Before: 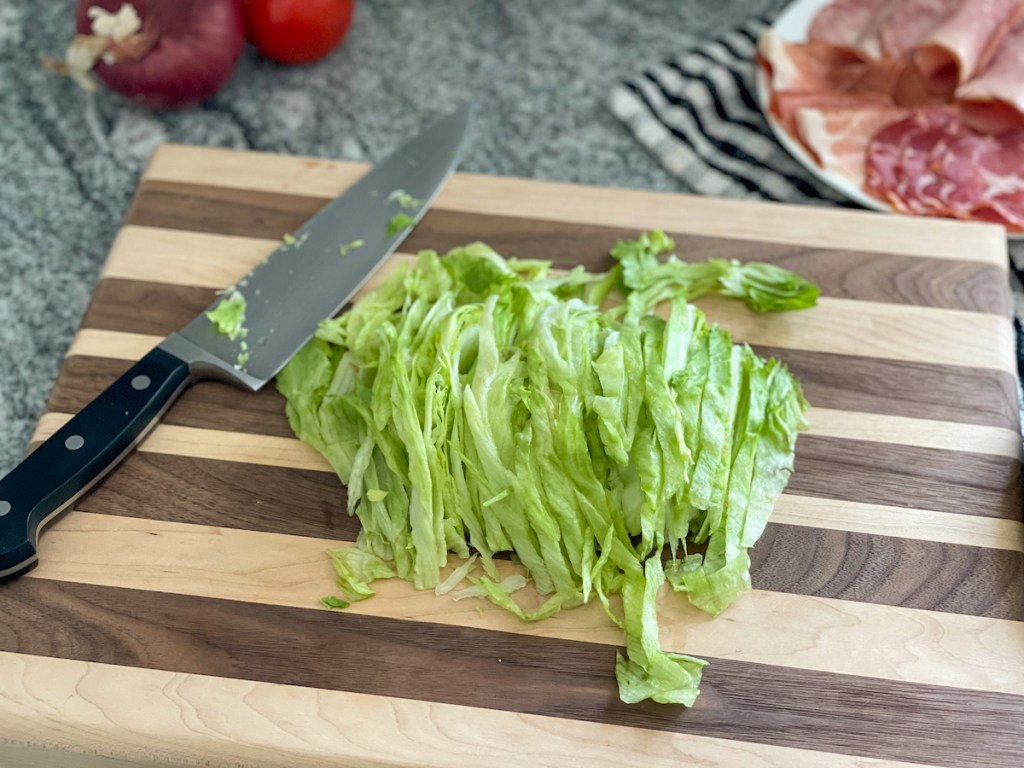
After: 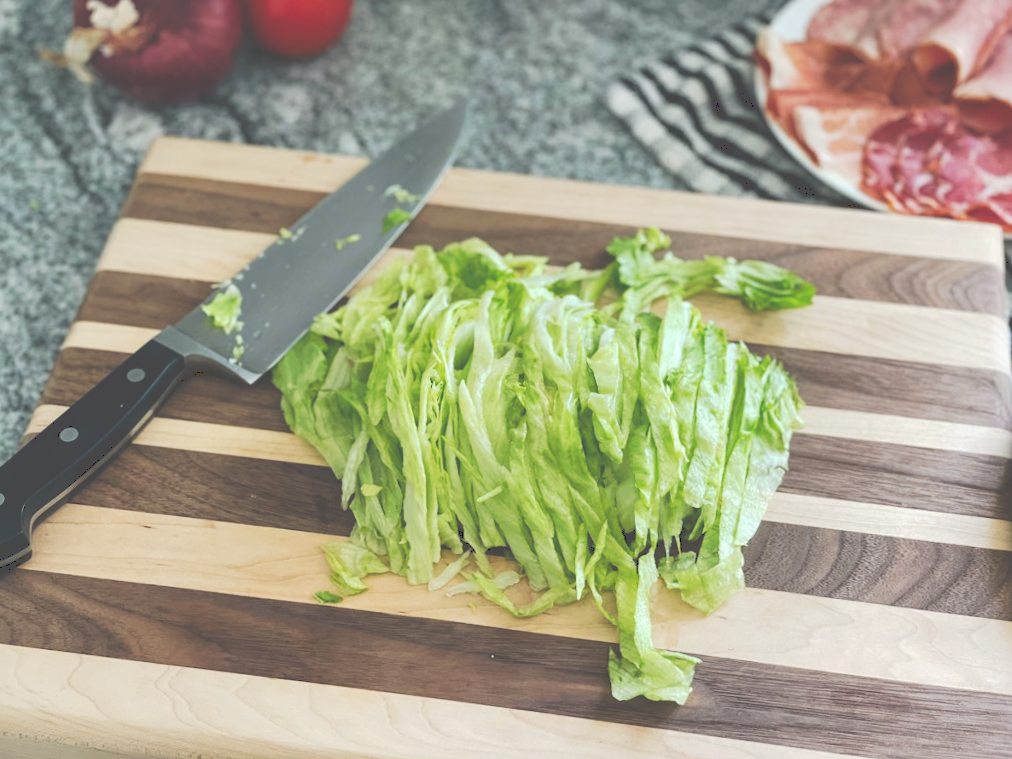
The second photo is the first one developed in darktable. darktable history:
tone curve: curves: ch0 [(0, 0) (0.003, 0.299) (0.011, 0.299) (0.025, 0.299) (0.044, 0.299) (0.069, 0.3) (0.1, 0.306) (0.136, 0.316) (0.177, 0.326) (0.224, 0.338) (0.277, 0.366) (0.335, 0.406) (0.399, 0.462) (0.468, 0.533) (0.543, 0.607) (0.623, 0.7) (0.709, 0.775) (0.801, 0.843) (0.898, 0.903) (1, 1)], preserve colors none
crop and rotate: angle -0.5°
